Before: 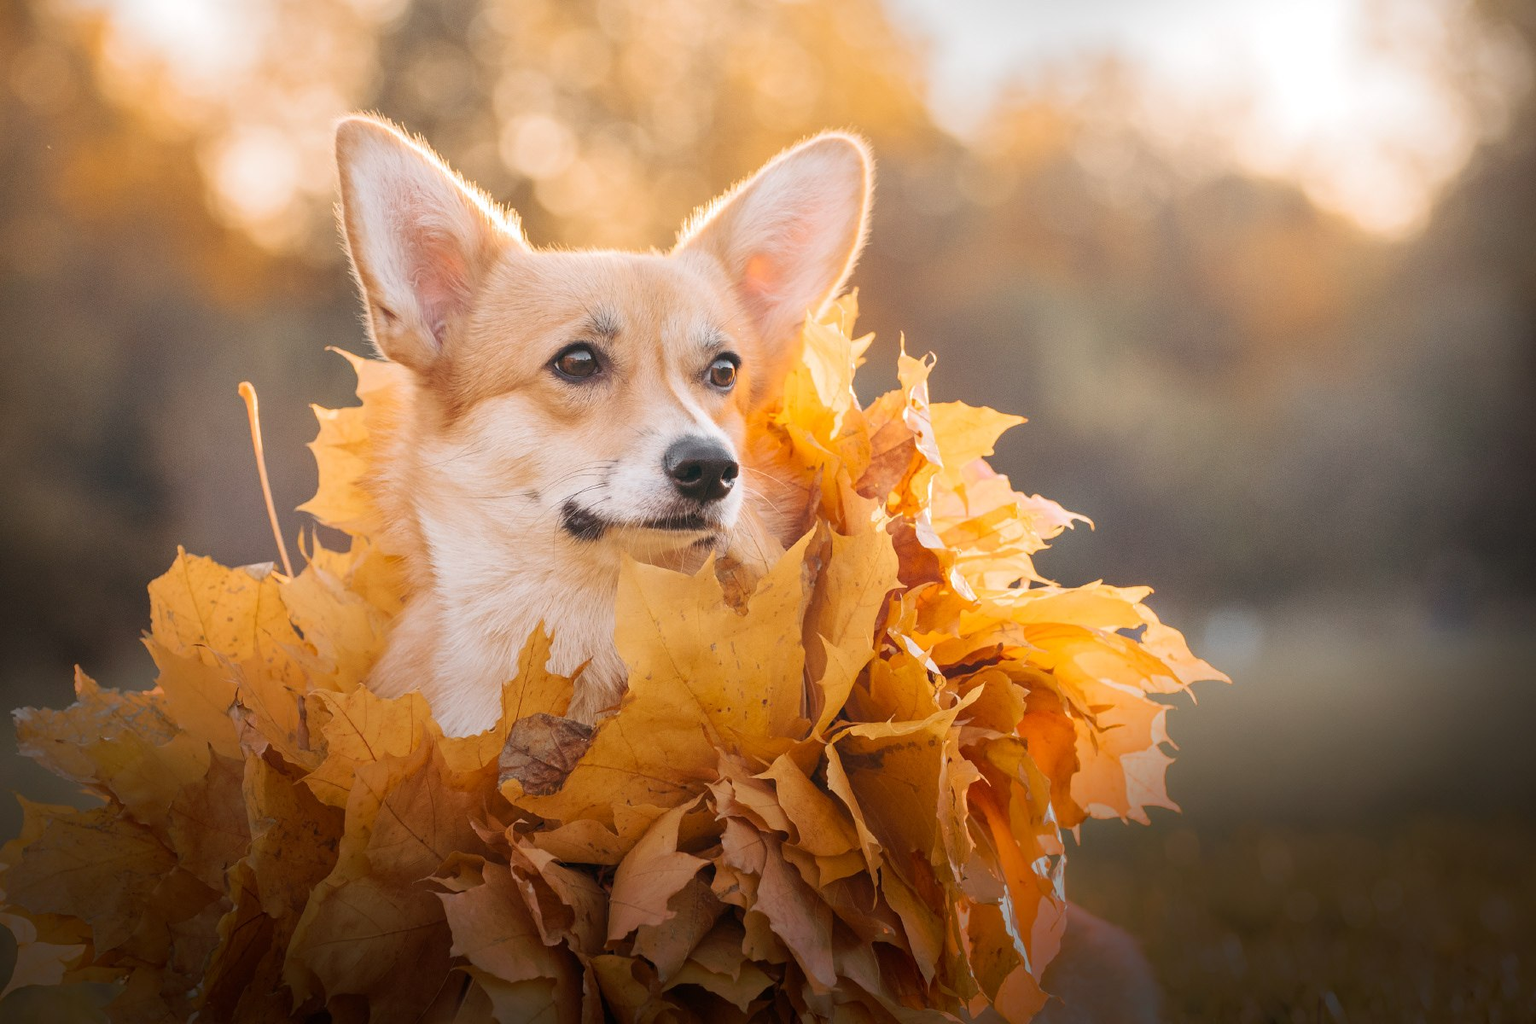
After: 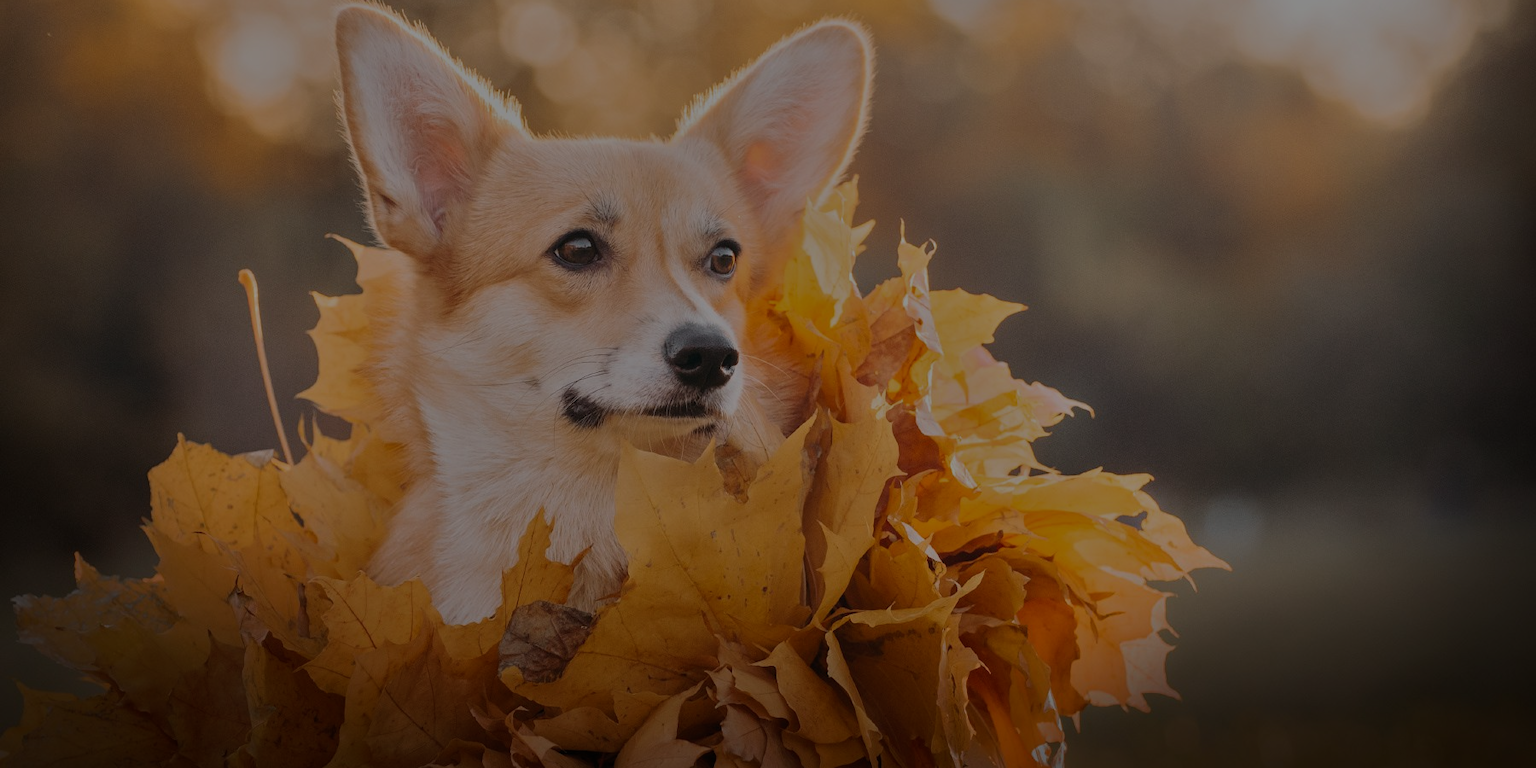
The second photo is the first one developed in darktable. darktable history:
tone equalizer: -8 EV -2 EV, -7 EV -2 EV, -6 EV -2 EV, -5 EV -2 EV, -4 EV -2 EV, -3 EV -2 EV, -2 EV -2 EV, -1 EV -1.63 EV, +0 EV -2 EV
crop: top 11.038%, bottom 13.962%
